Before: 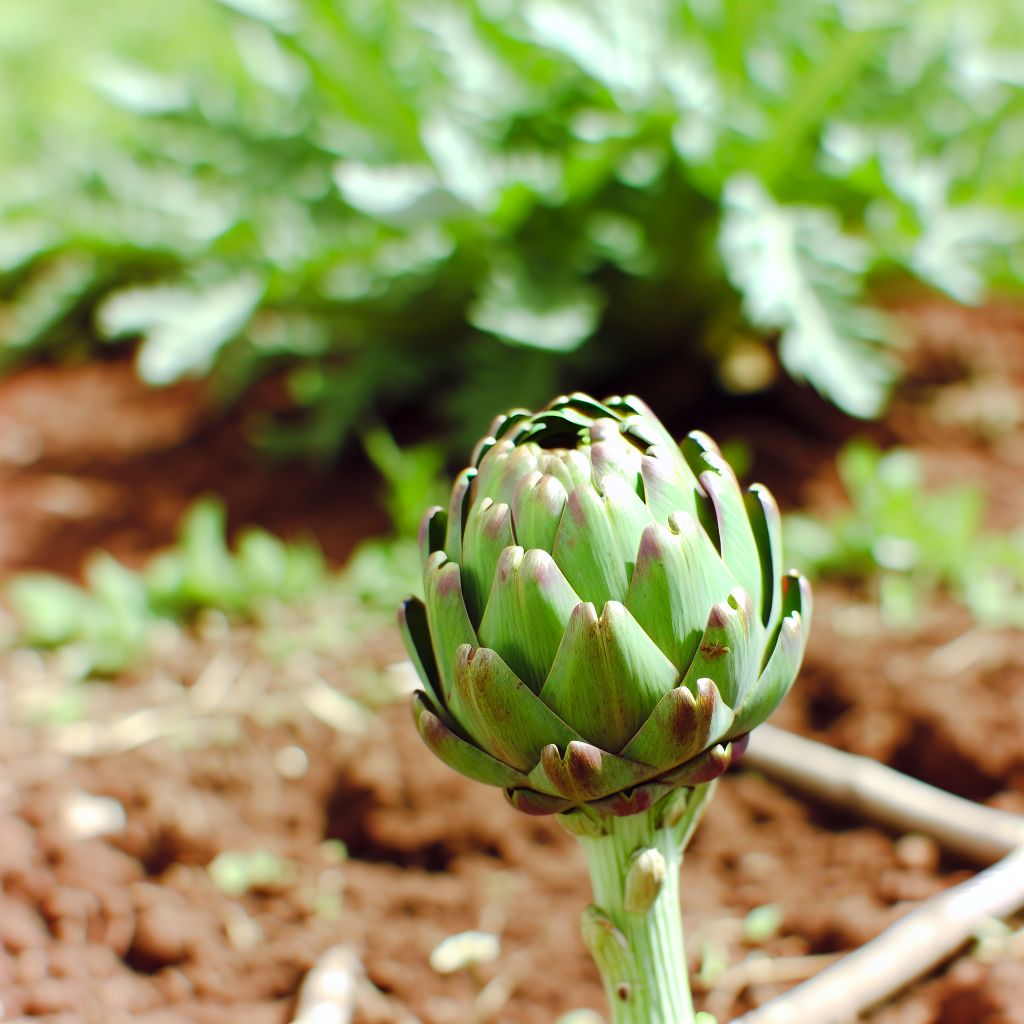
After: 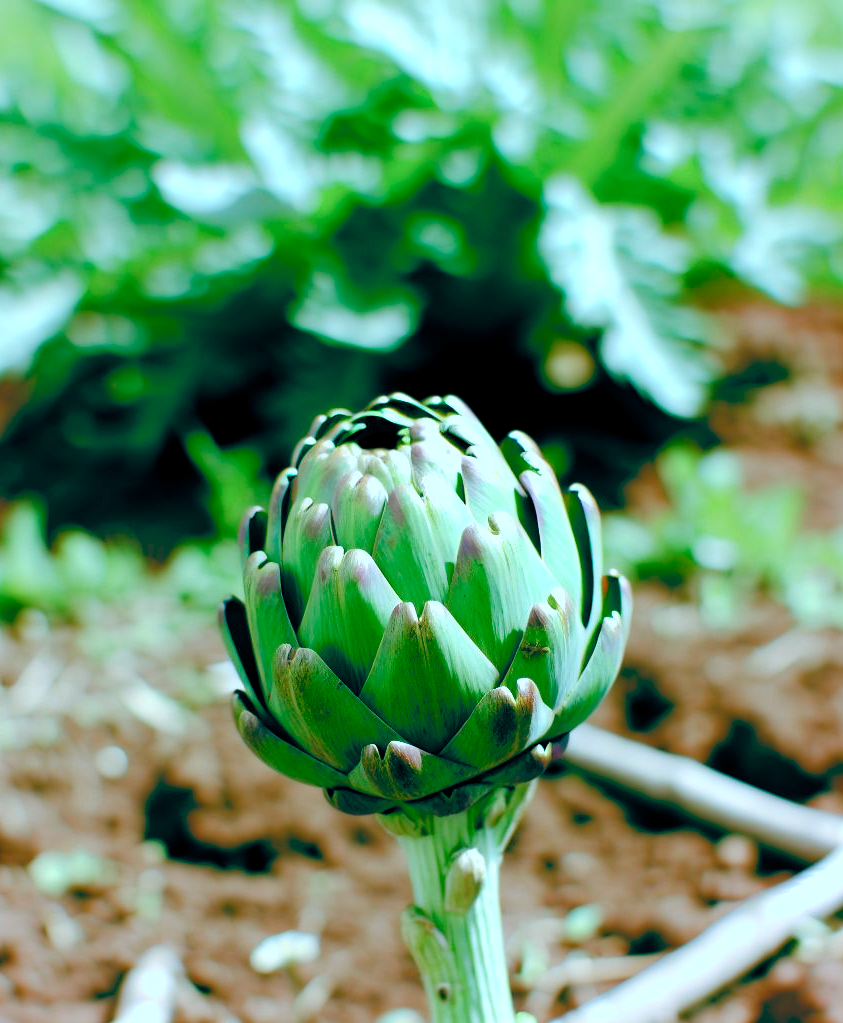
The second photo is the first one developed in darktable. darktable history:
color balance rgb: global offset › luminance -0.516%, global offset › chroma 0.904%, global offset › hue 176.18°, perceptual saturation grading › global saturation 20%, perceptual saturation grading › highlights -25.063%, perceptual saturation grading › shadows 49.54%
color correction: highlights a* -2.29, highlights b* -18.61
crop: left 17.598%, bottom 0.032%
